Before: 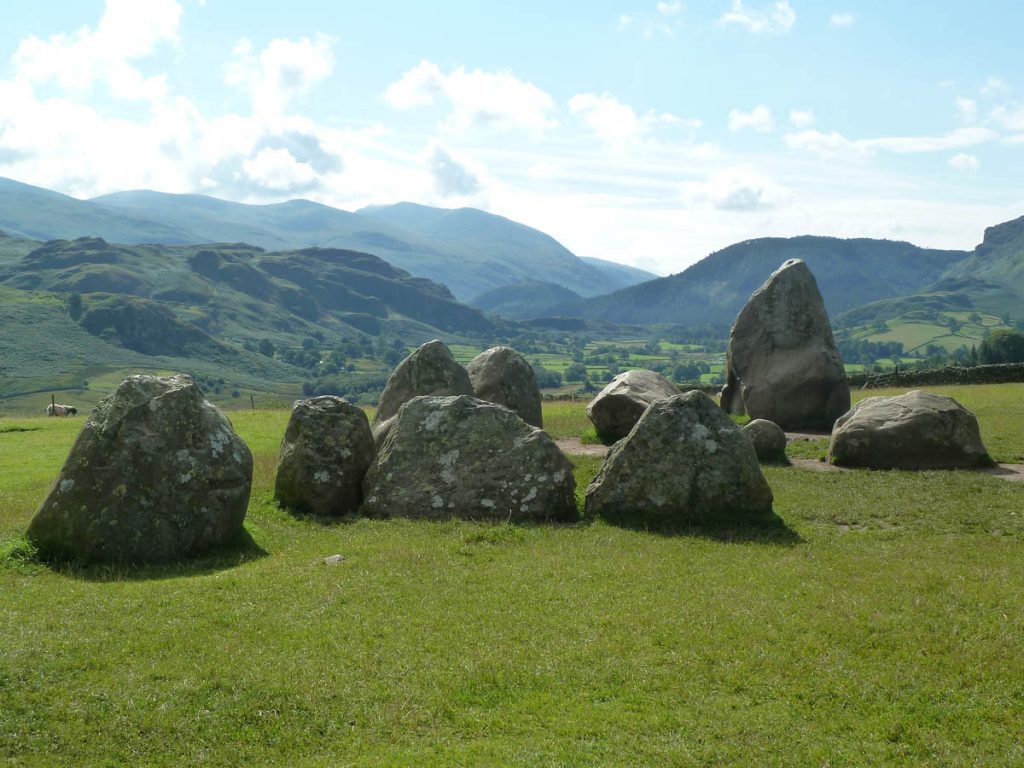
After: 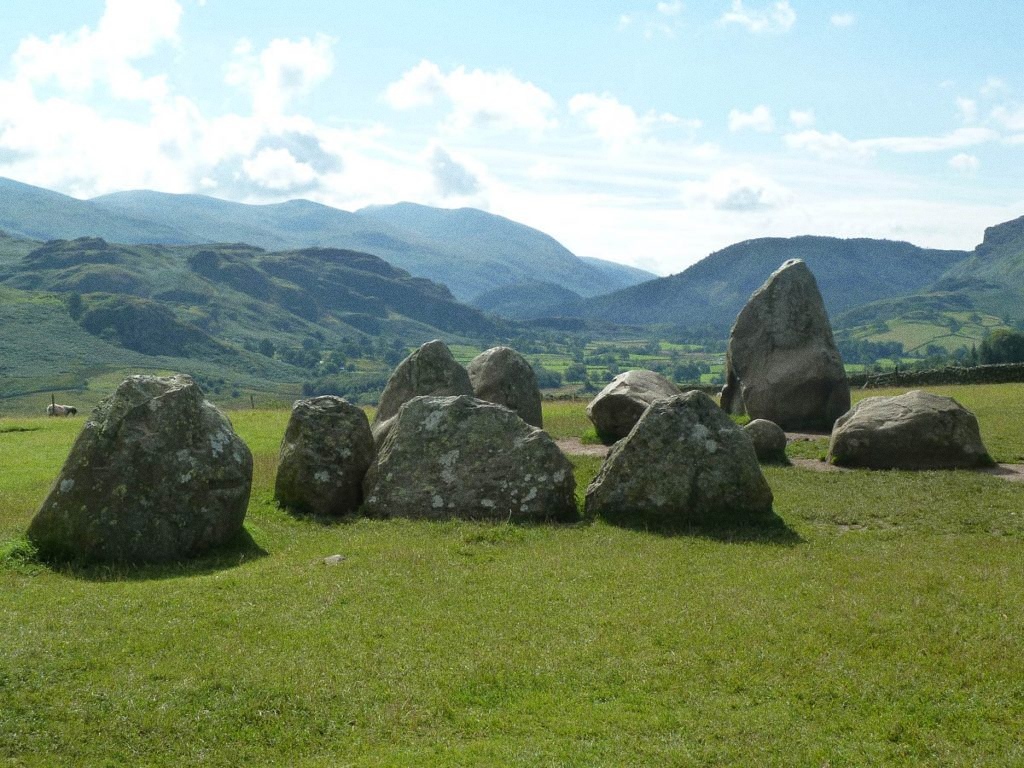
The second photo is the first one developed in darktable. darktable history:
grain: on, module defaults
tone equalizer: on, module defaults
